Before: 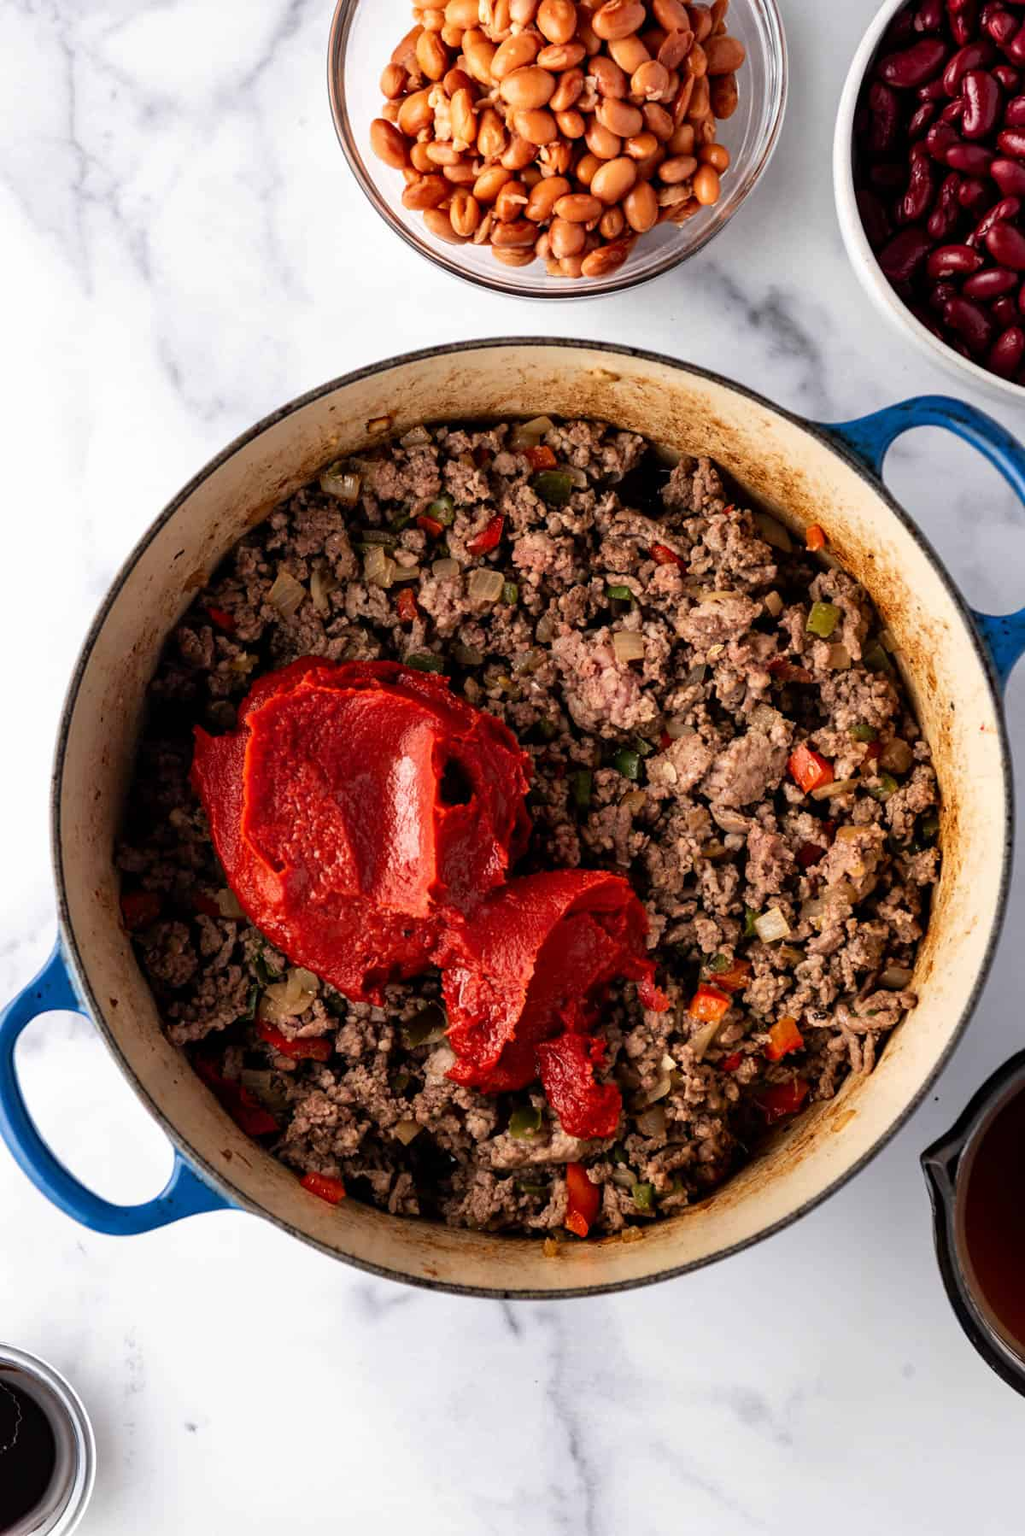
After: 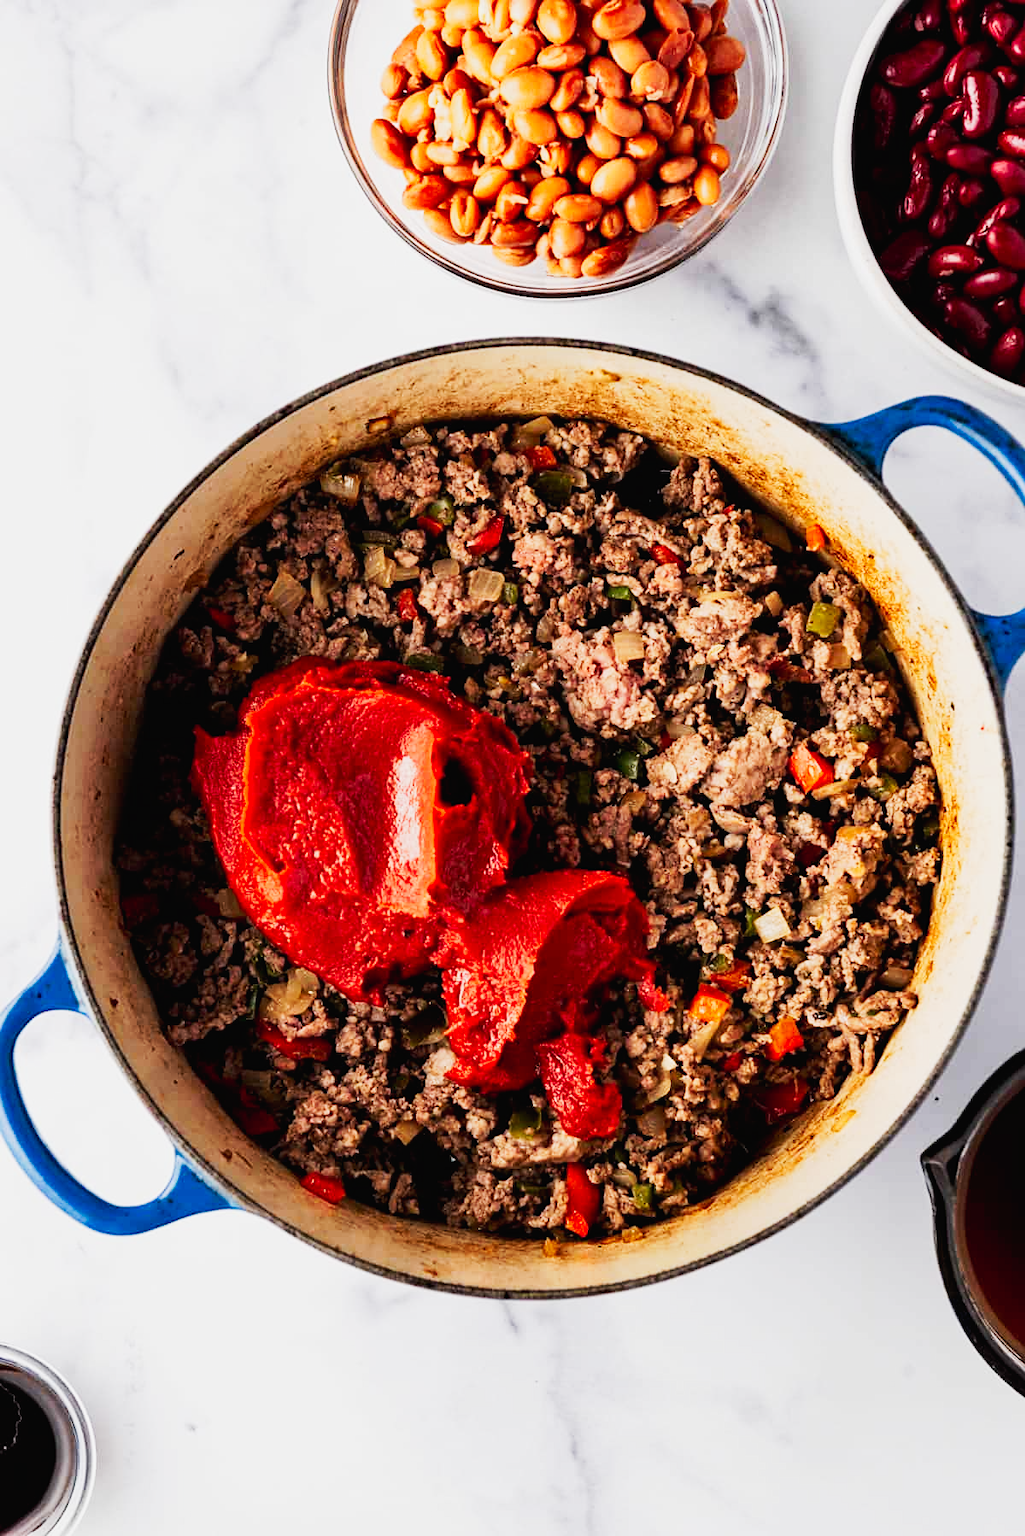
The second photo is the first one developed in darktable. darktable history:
sharpen: amount 0.214
tone curve: curves: ch0 [(0, 0.015) (0.037, 0.022) (0.131, 0.116) (0.316, 0.345) (0.49, 0.615) (0.677, 0.82) (0.813, 0.891) (1, 0.955)]; ch1 [(0, 0) (0.366, 0.367) (0.475, 0.462) (0.494, 0.496) (0.504, 0.497) (0.554, 0.571) (0.618, 0.668) (1, 1)]; ch2 [(0, 0) (0.333, 0.346) (0.375, 0.375) (0.435, 0.424) (0.476, 0.492) (0.502, 0.499) (0.525, 0.522) (0.558, 0.575) (0.614, 0.656) (1, 1)], preserve colors none
